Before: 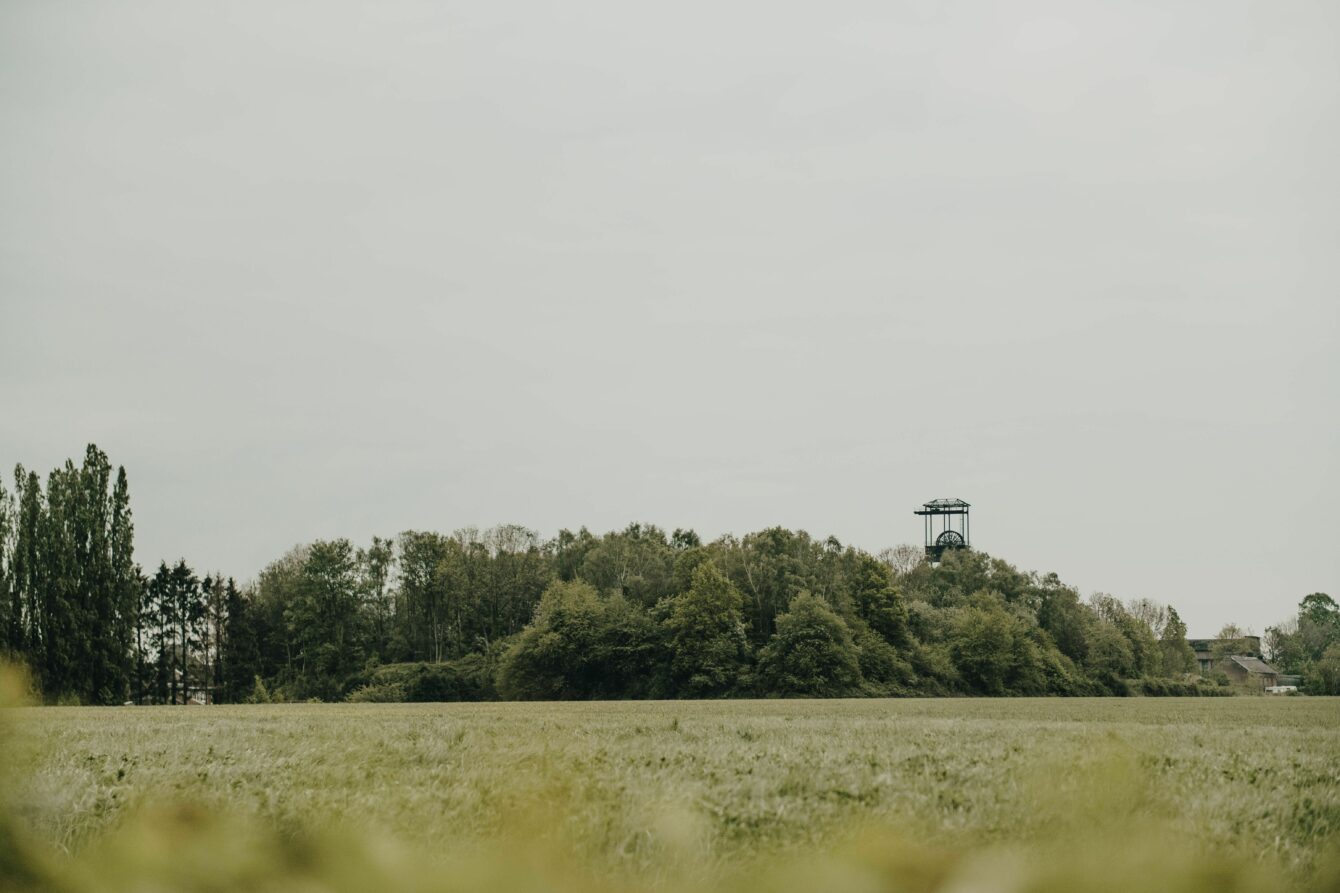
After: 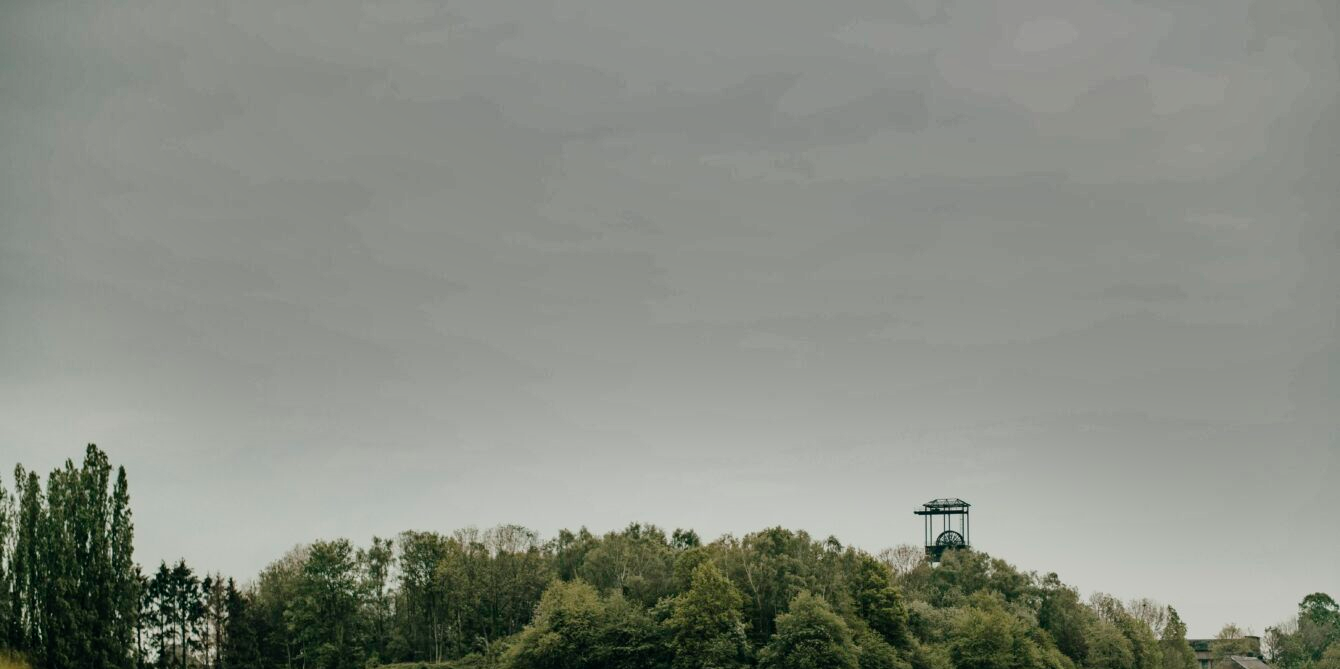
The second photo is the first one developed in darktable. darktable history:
shadows and highlights: shadows 24.5, highlights -78.15, soften with gaussian
crop: bottom 24.988%
